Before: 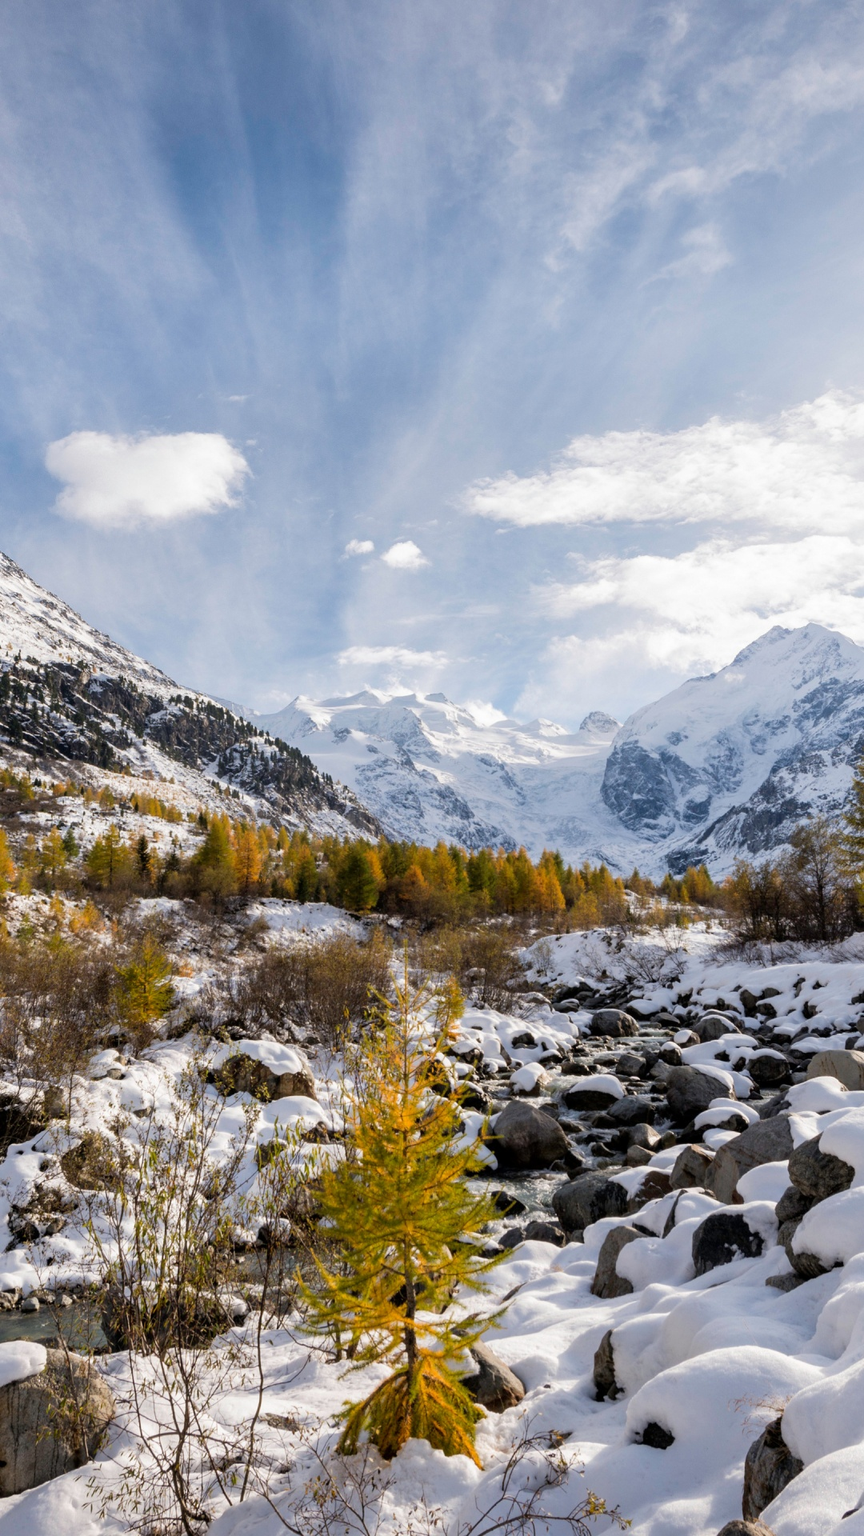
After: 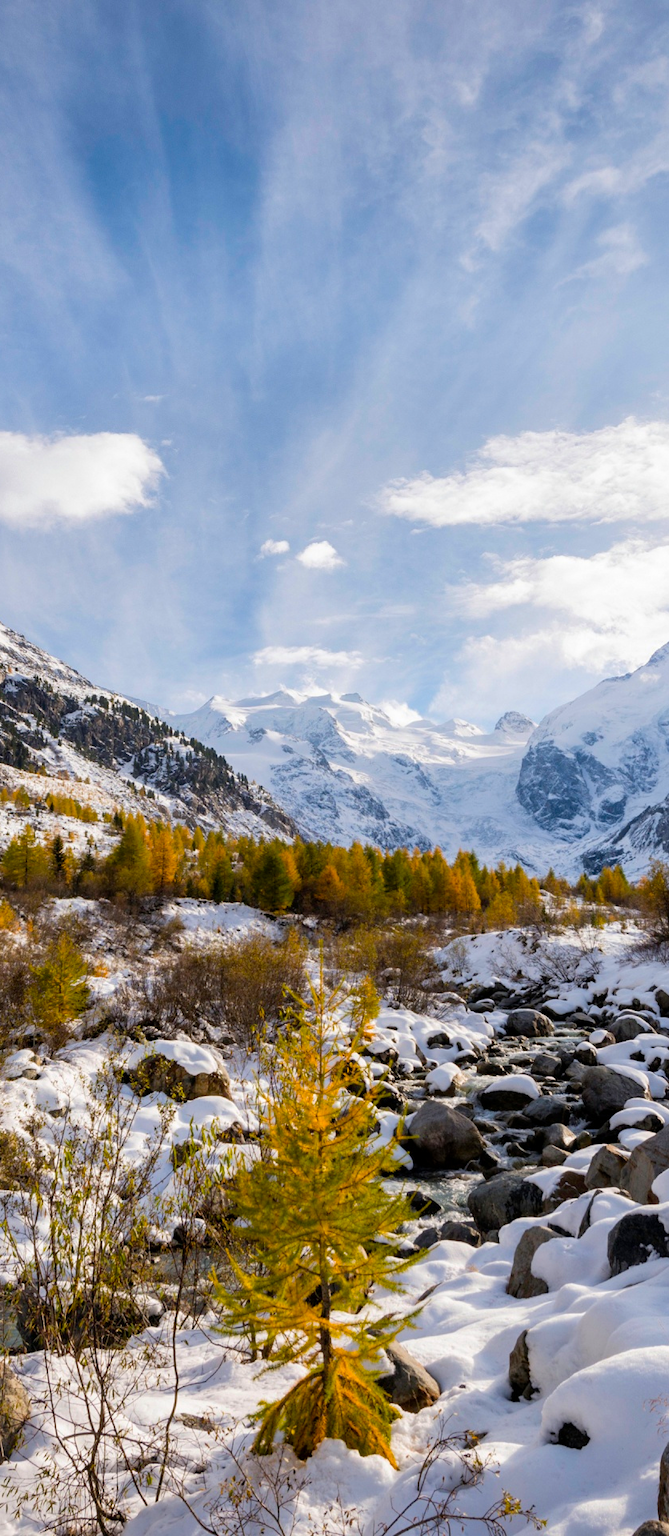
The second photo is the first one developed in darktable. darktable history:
color balance rgb: perceptual saturation grading › global saturation 30.971%, global vibrance 15.374%
crop: left 9.852%, right 12.569%
